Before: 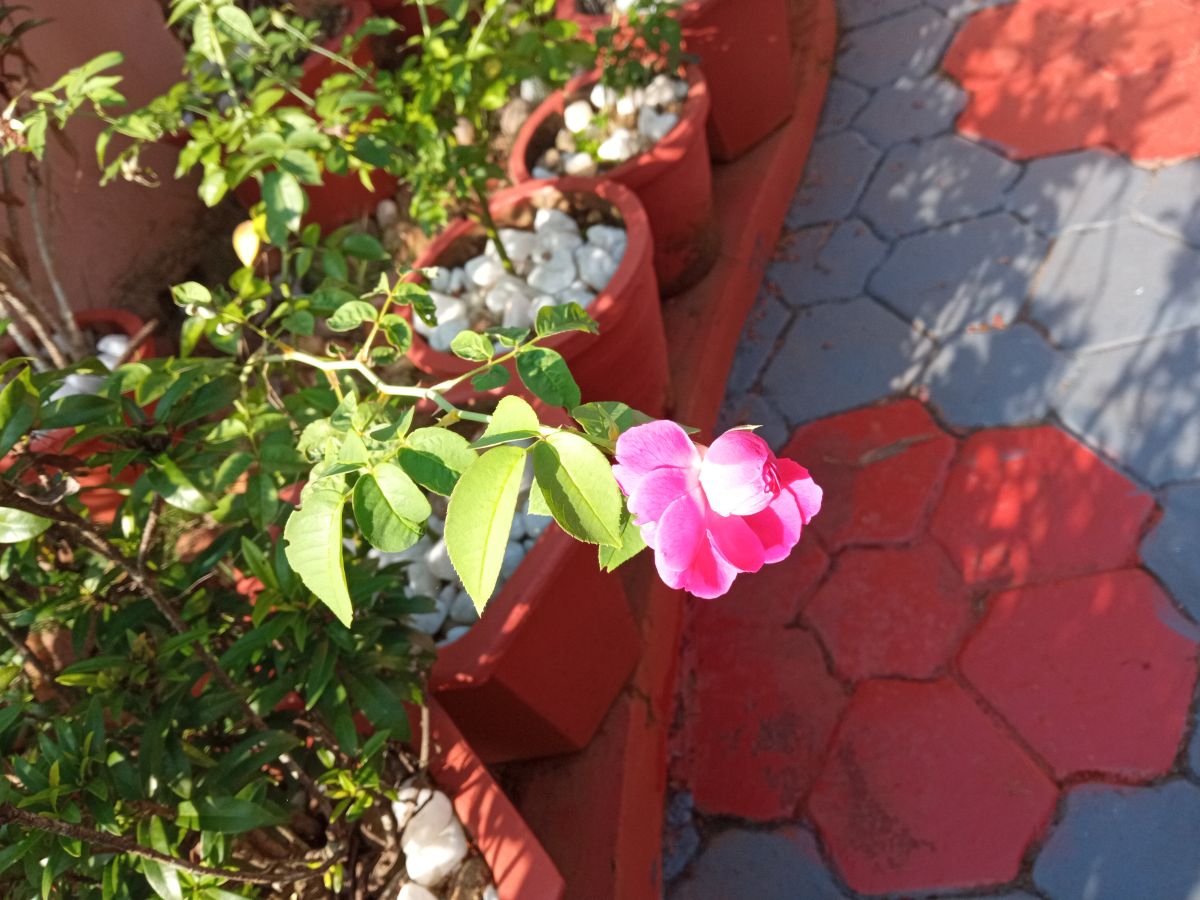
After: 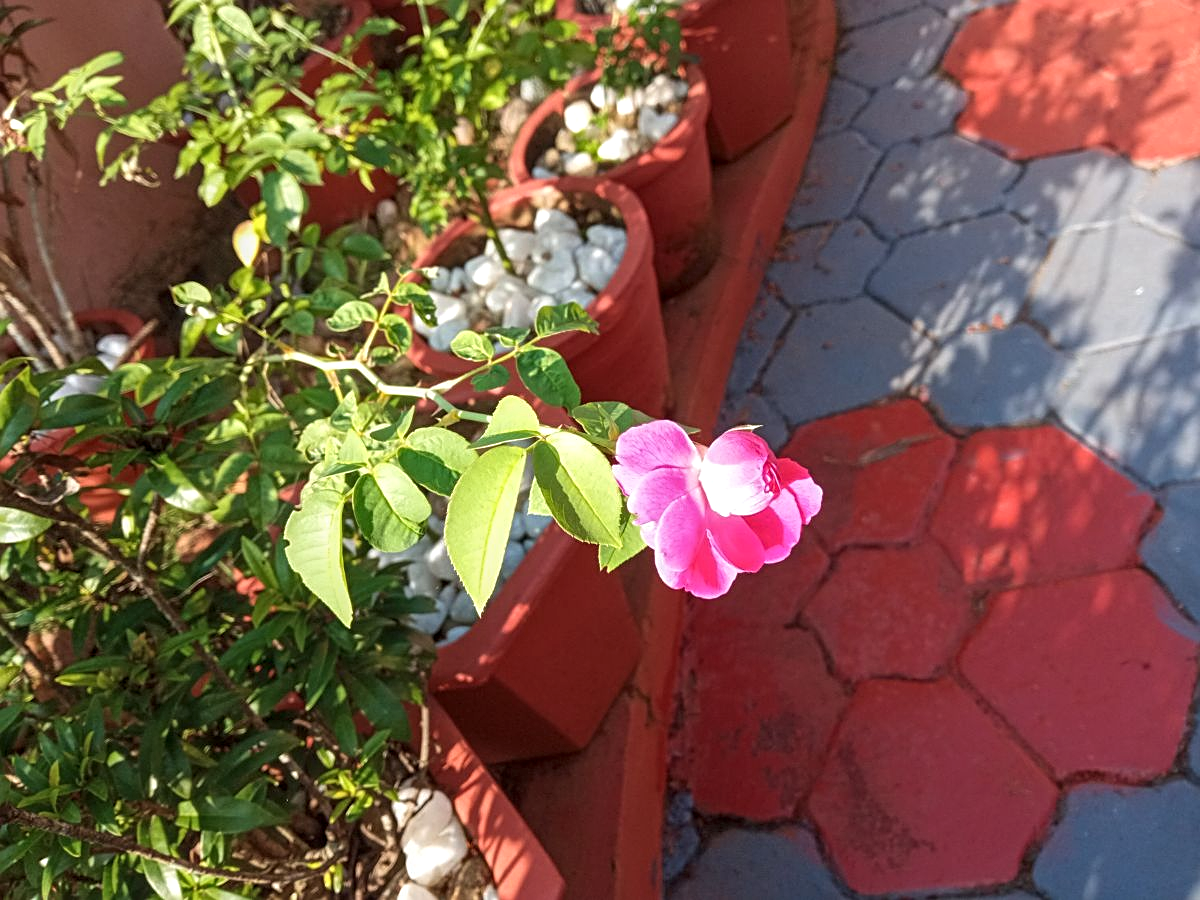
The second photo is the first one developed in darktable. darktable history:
local contrast: on, module defaults
sharpen: on, module defaults
velvia: strength 10%
